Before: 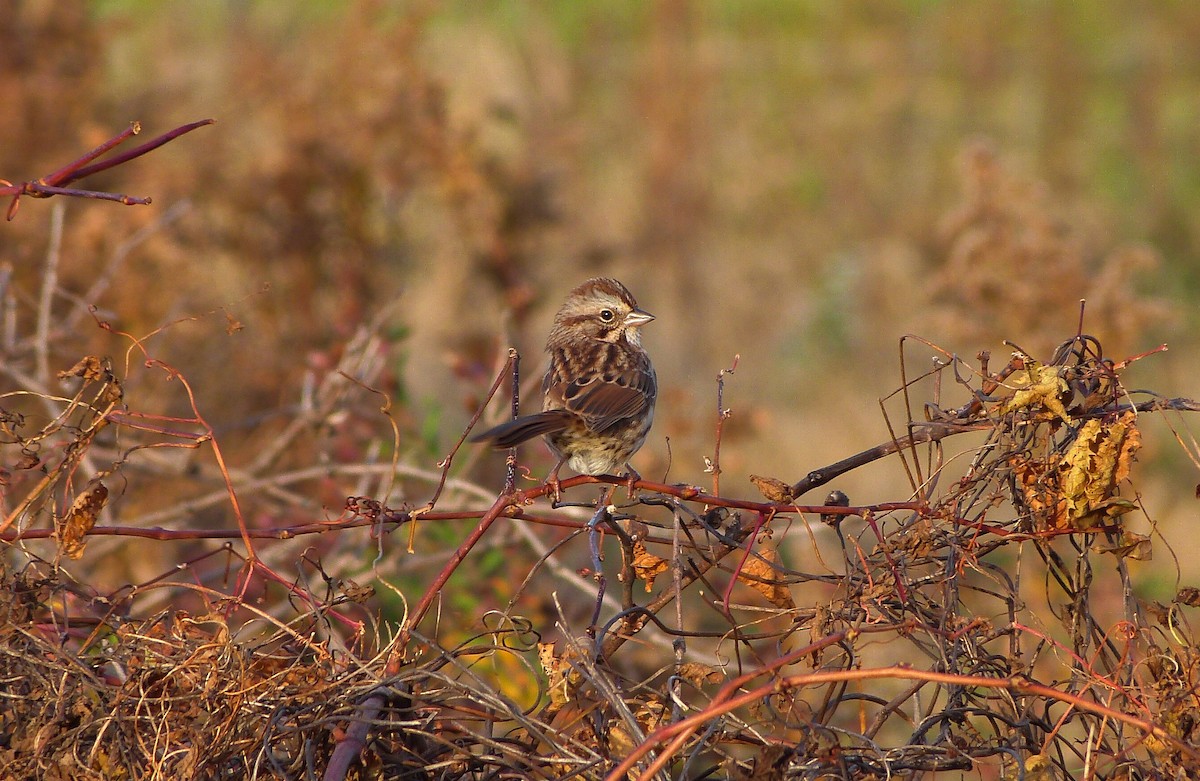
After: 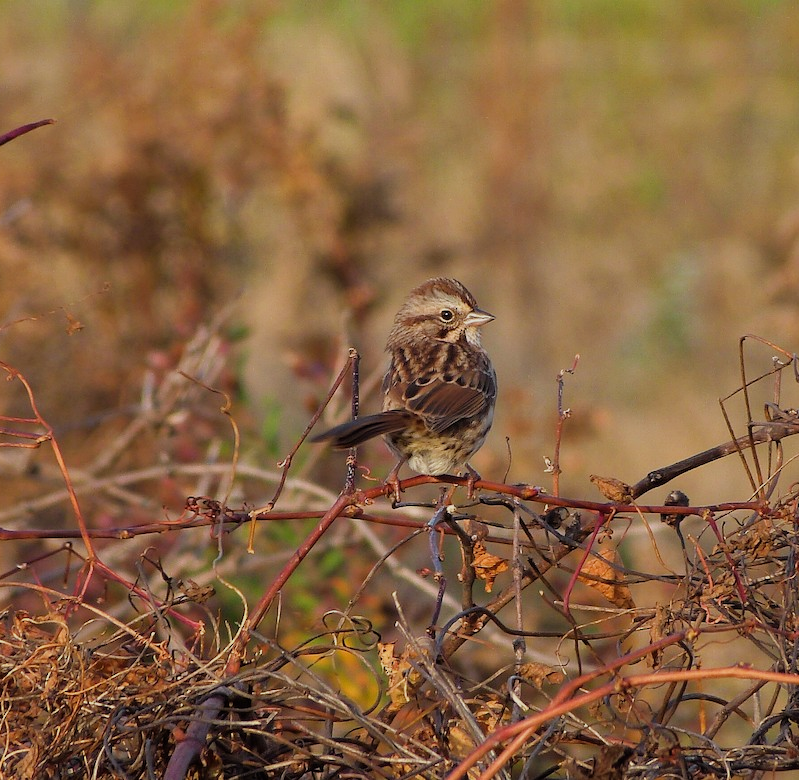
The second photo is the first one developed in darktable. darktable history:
filmic rgb: black relative exposure -8.15 EV, white relative exposure 3.76 EV, hardness 4.46
crop and rotate: left 13.342%, right 19.991%
